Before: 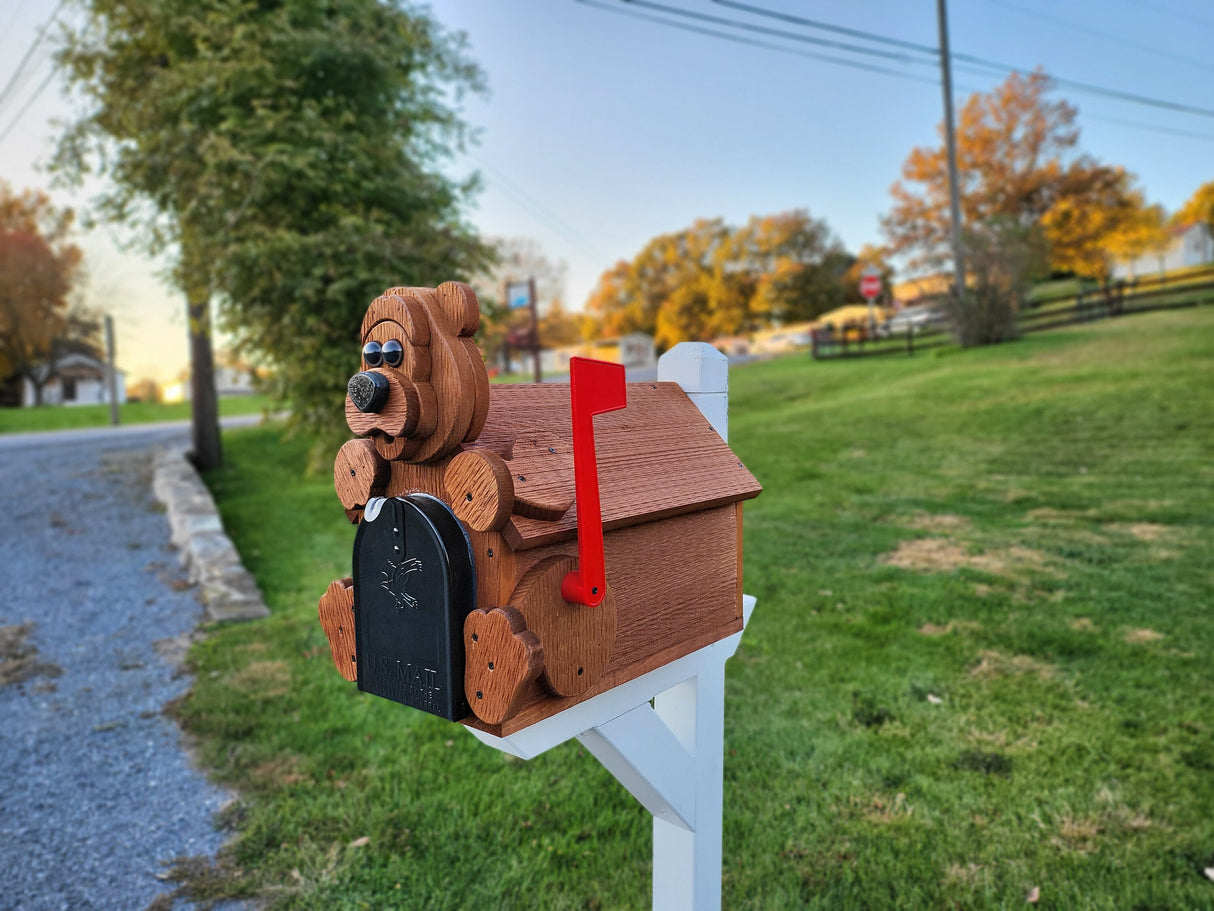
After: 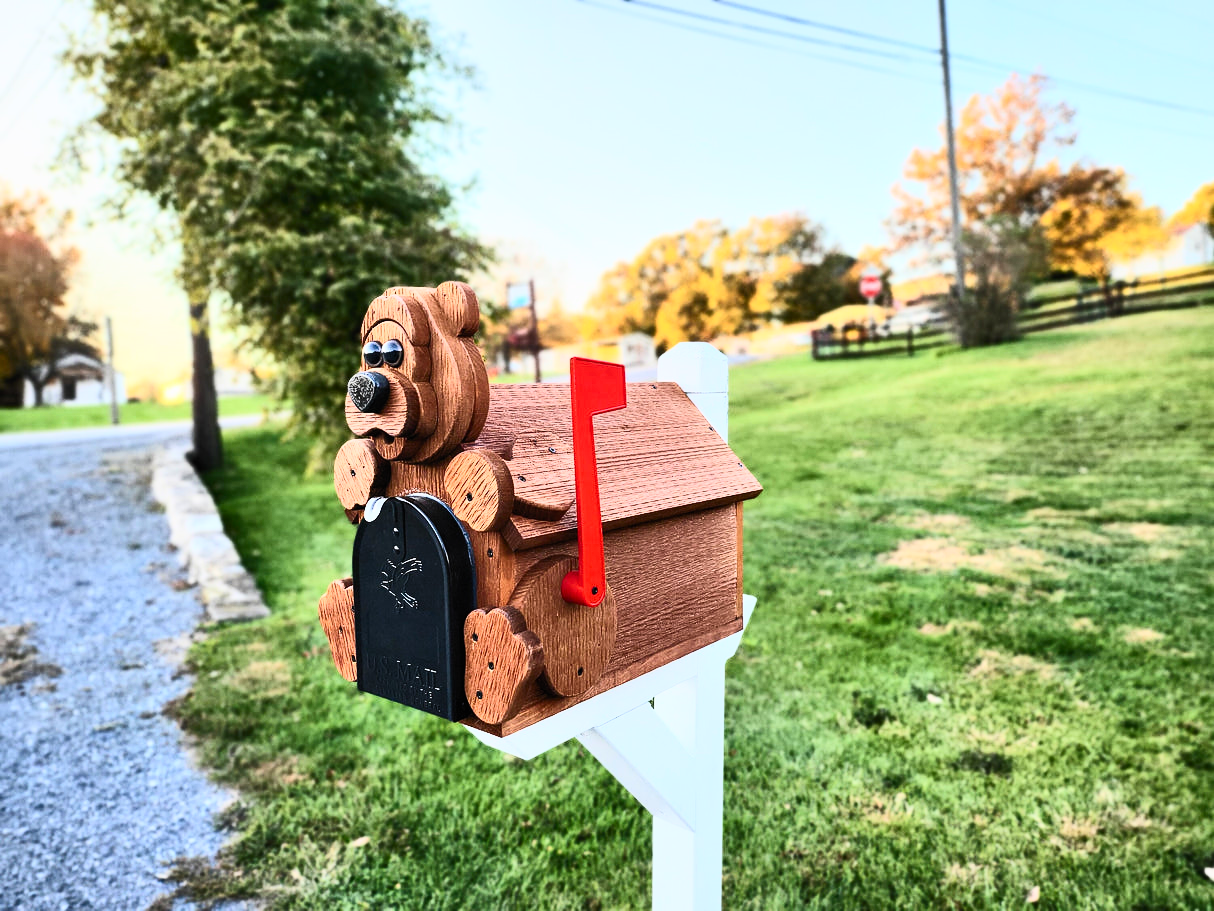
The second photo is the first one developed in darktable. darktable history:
contrast brightness saturation: contrast 0.62, brightness 0.34, saturation 0.14
exposure: exposure 0.376 EV, compensate highlight preservation false
filmic rgb: white relative exposure 3.85 EV, hardness 4.3
